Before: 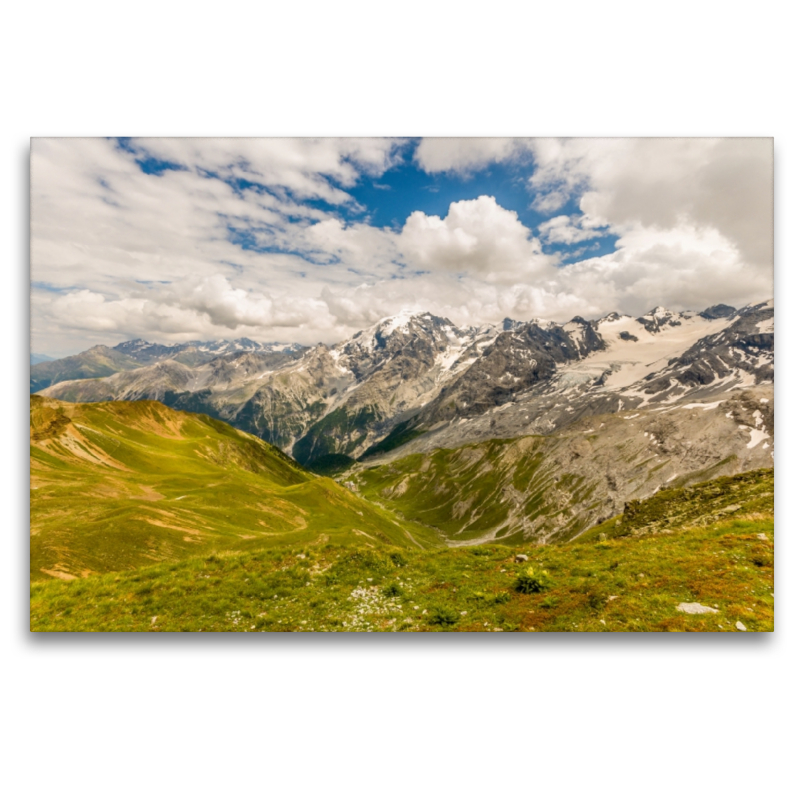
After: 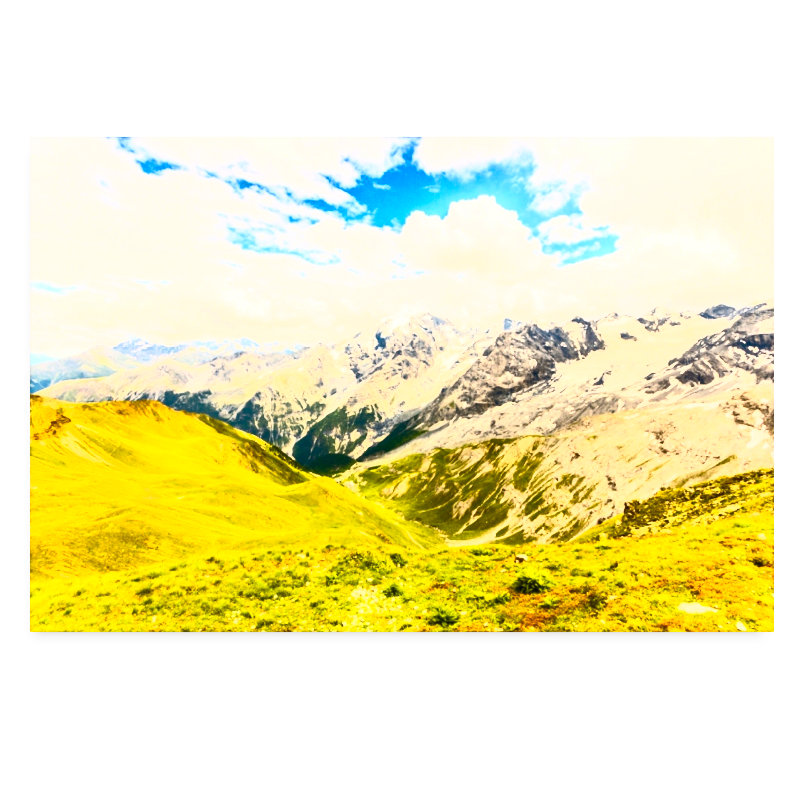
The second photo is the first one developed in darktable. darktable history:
contrast brightness saturation: contrast 0.83, brightness 0.59, saturation 0.59
exposure: exposure 0.556 EV, compensate highlight preservation false
